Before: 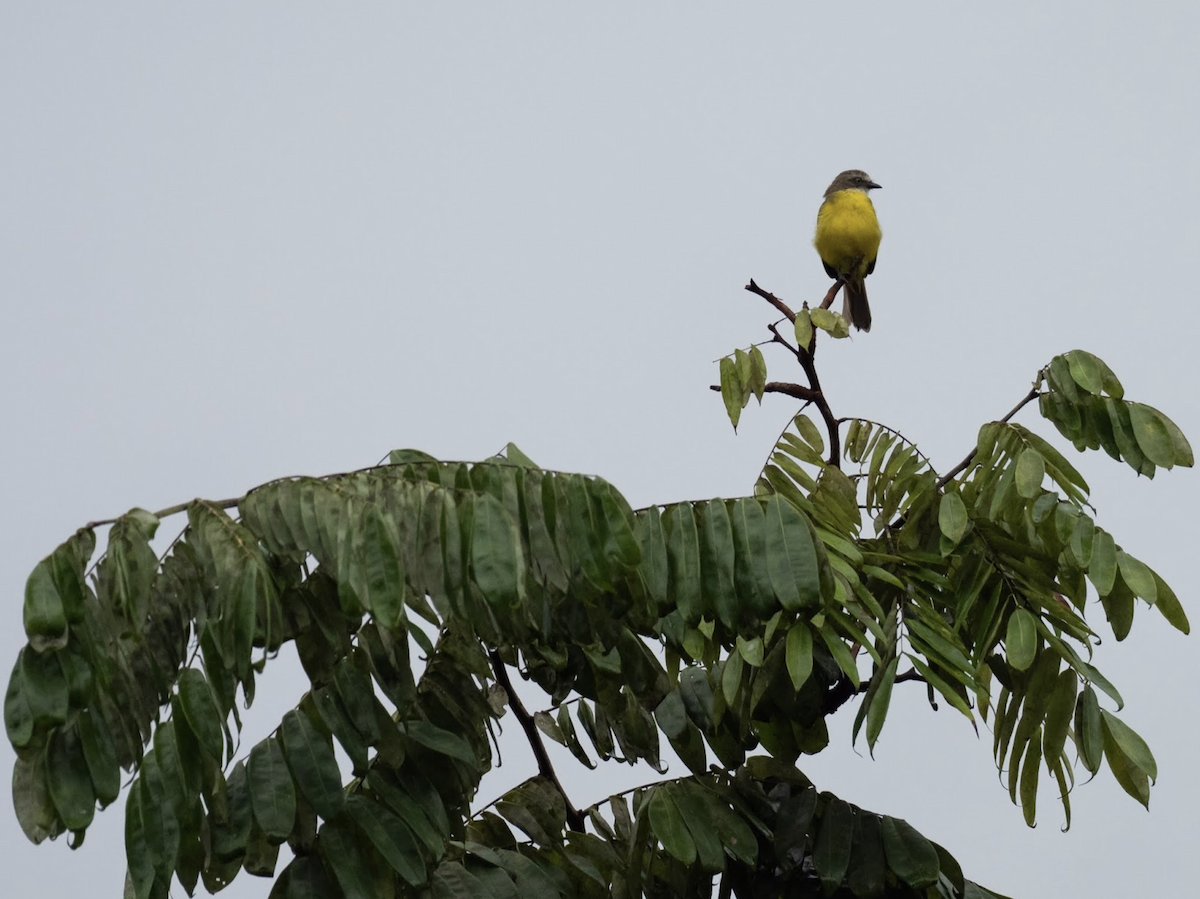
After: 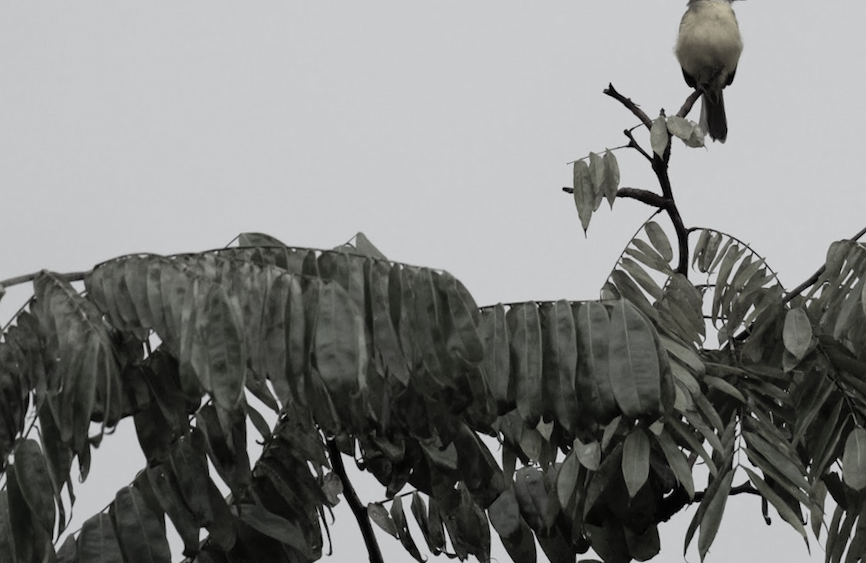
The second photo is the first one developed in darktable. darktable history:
crop and rotate: angle -3.37°, left 9.79%, top 20.73%, right 12.42%, bottom 11.82%
color correction: saturation 0.2
